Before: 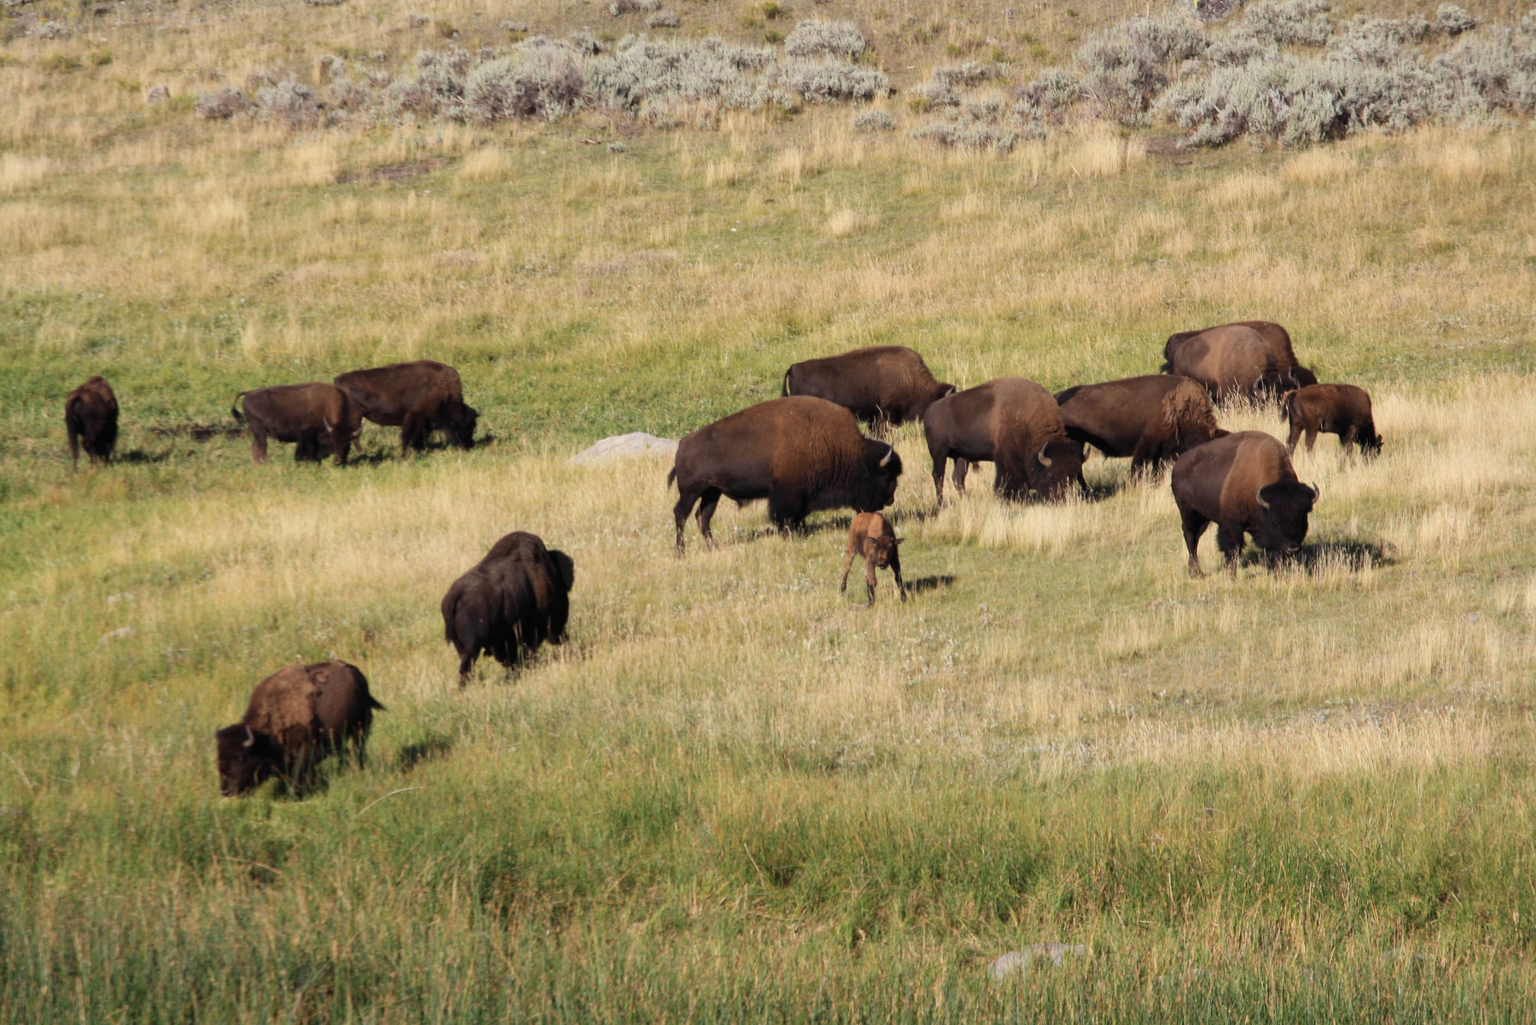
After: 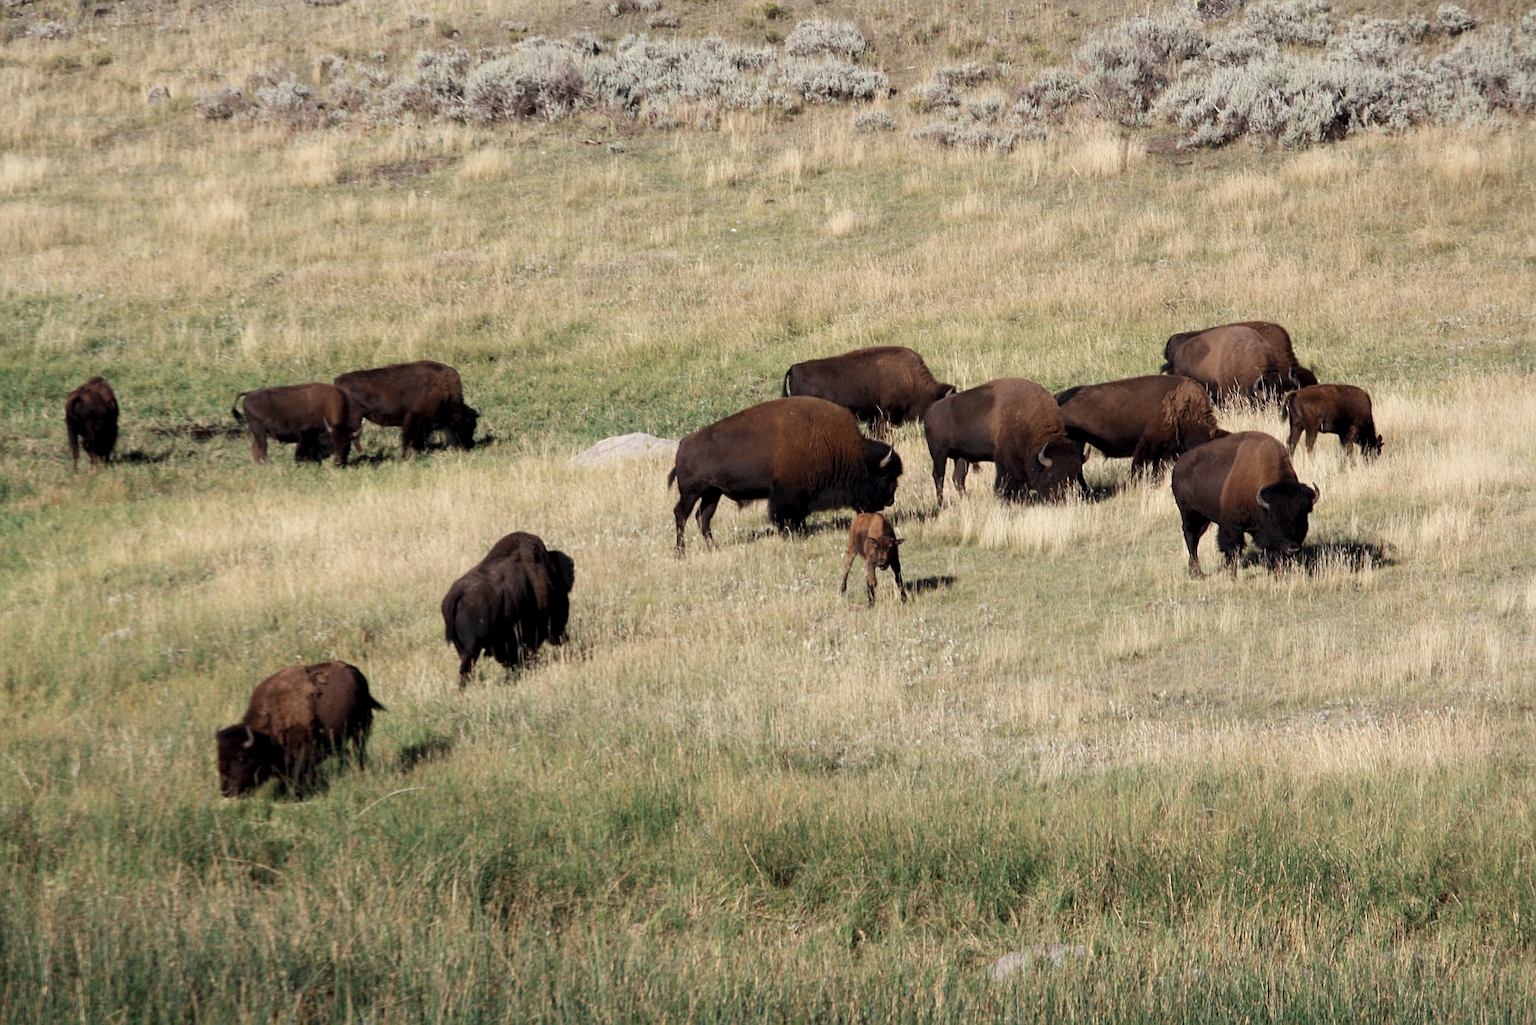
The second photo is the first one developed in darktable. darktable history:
sharpen: radius 2.167, amount 0.381, threshold 0
contrast equalizer: octaves 7, y [[0.6 ×6], [0.55 ×6], [0 ×6], [0 ×6], [0 ×6]], mix 0.29
color zones: curves: ch0 [(0, 0.5) (0.125, 0.4) (0.25, 0.5) (0.375, 0.4) (0.5, 0.4) (0.625, 0.35) (0.75, 0.35) (0.875, 0.5)]; ch1 [(0, 0.35) (0.125, 0.45) (0.25, 0.35) (0.375, 0.35) (0.5, 0.35) (0.625, 0.35) (0.75, 0.45) (0.875, 0.35)]; ch2 [(0, 0.6) (0.125, 0.5) (0.25, 0.5) (0.375, 0.6) (0.5, 0.6) (0.625, 0.5) (0.75, 0.5) (0.875, 0.5)]
shadows and highlights: shadows -70, highlights 35, soften with gaussian
